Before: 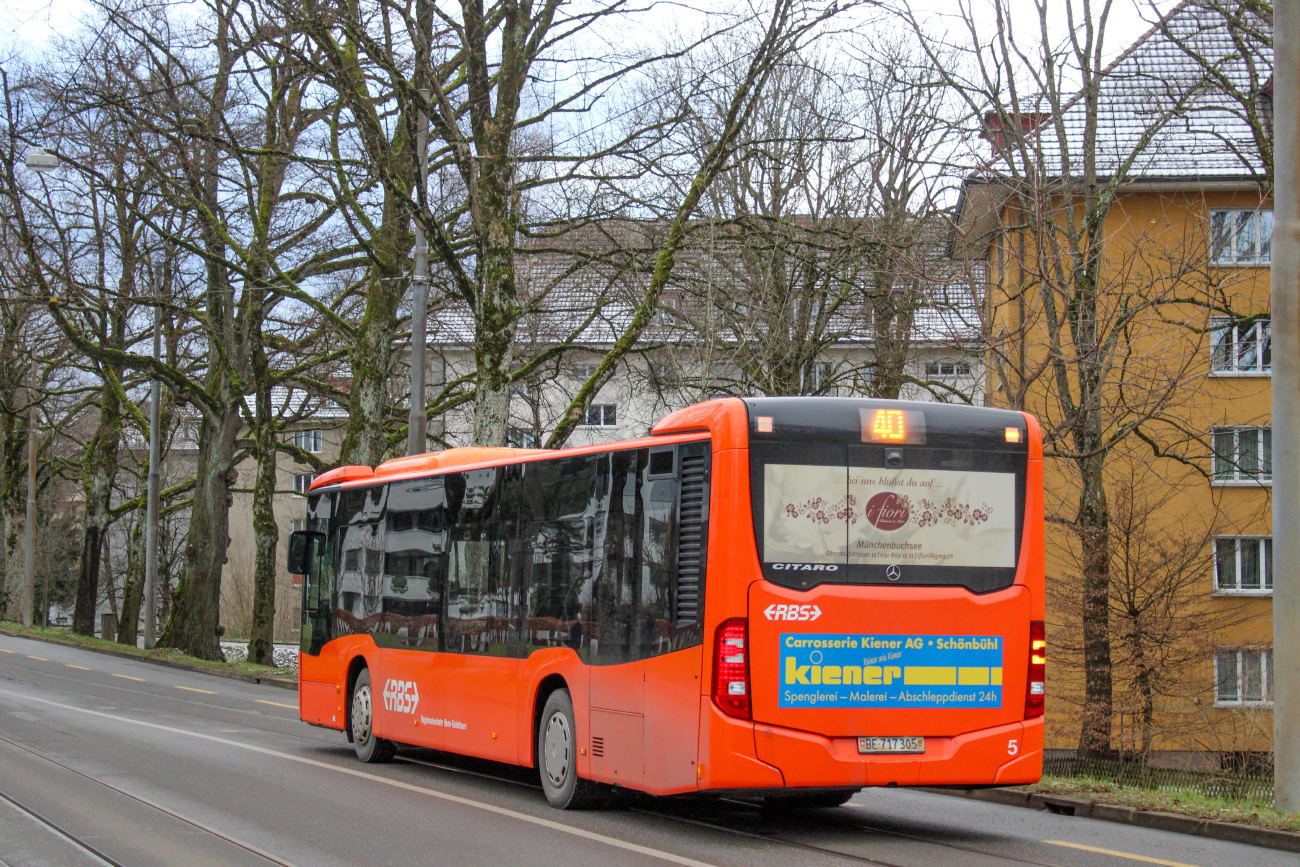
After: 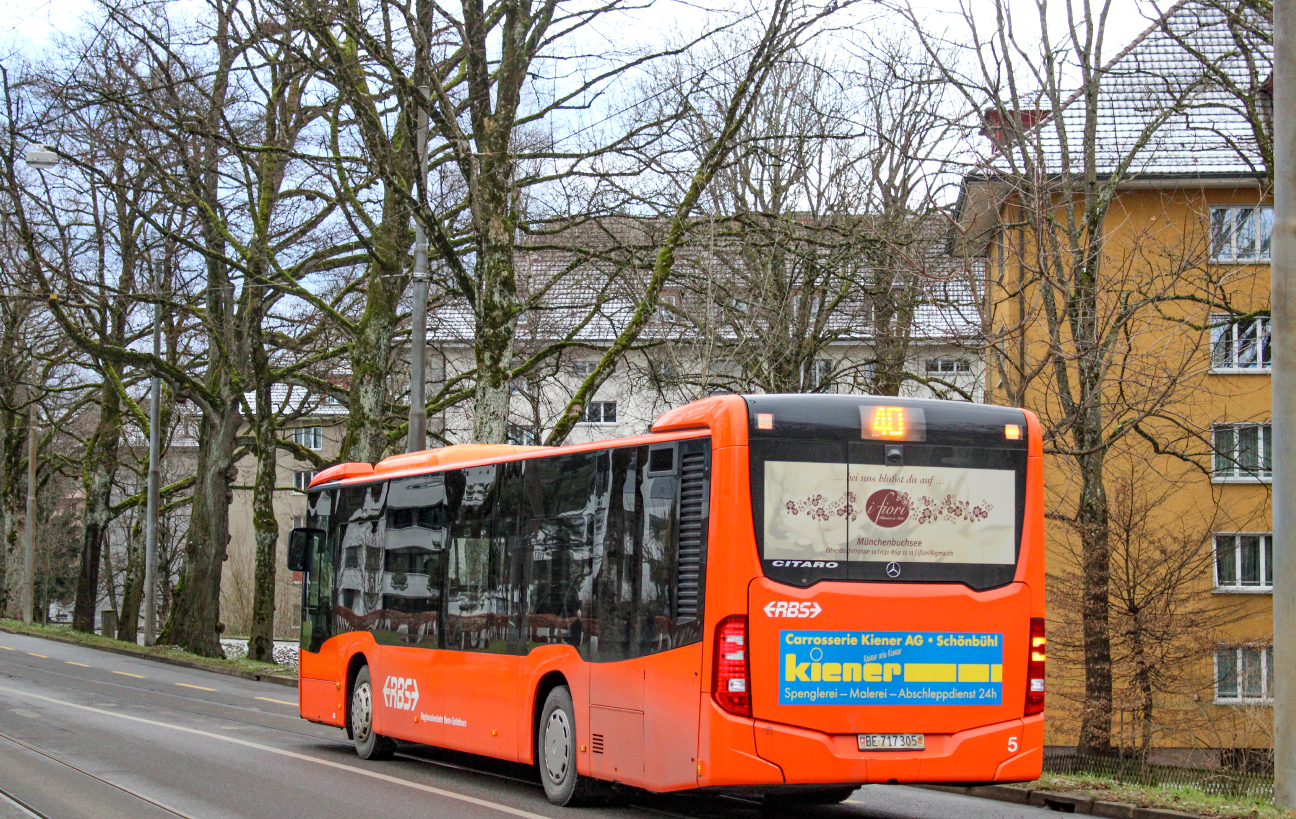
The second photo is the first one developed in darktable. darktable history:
exposure: exposure 0.081 EV, compensate highlight preservation false
haze removal: compatibility mode true, adaptive false
crop: top 0.448%, right 0.264%, bottom 5.045%
contrast brightness saturation: contrast 0.15, brightness 0.05
